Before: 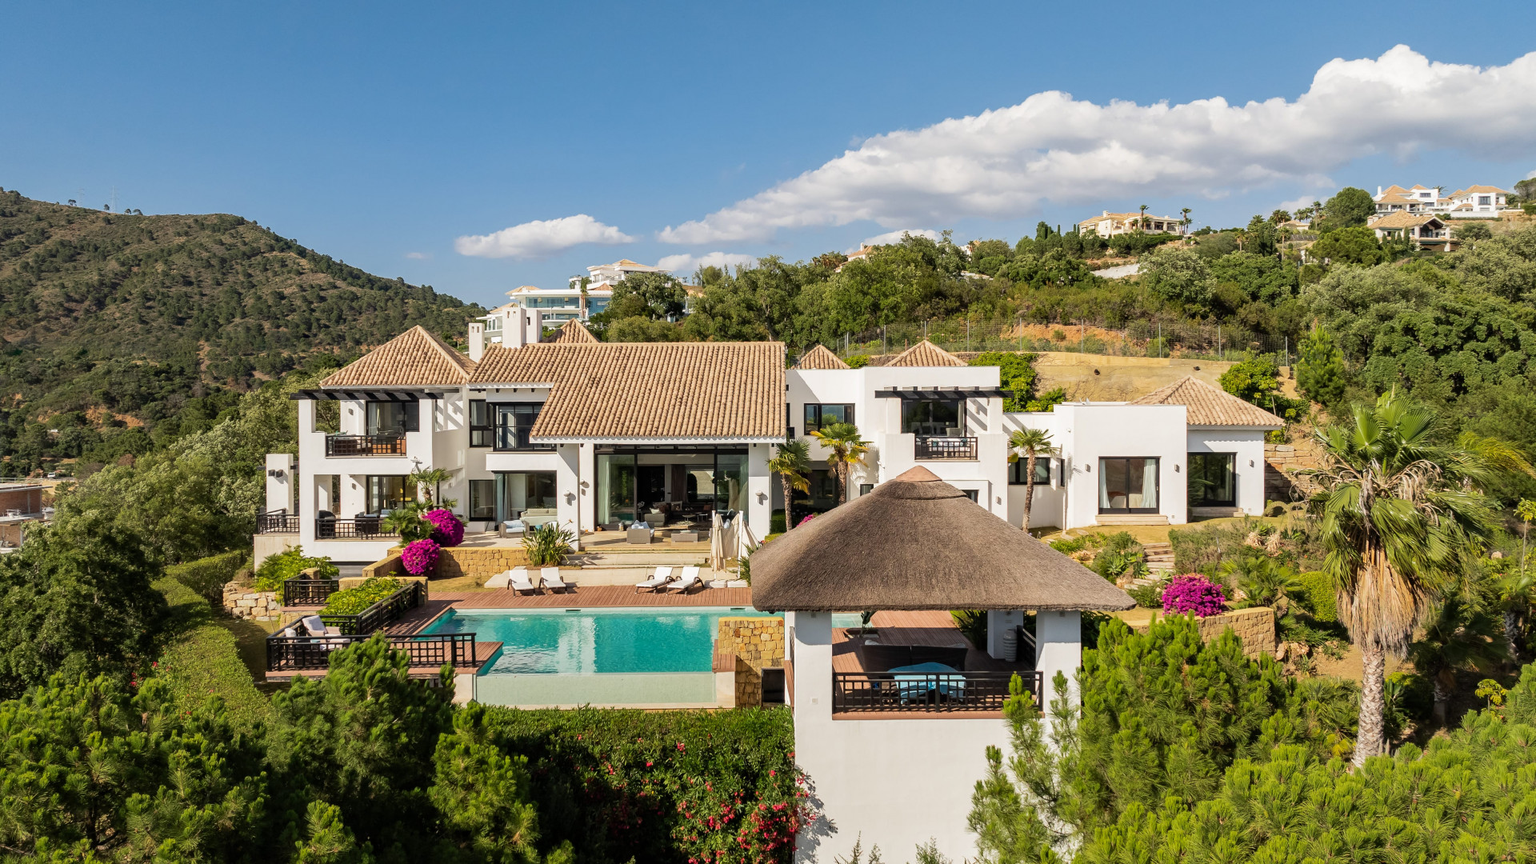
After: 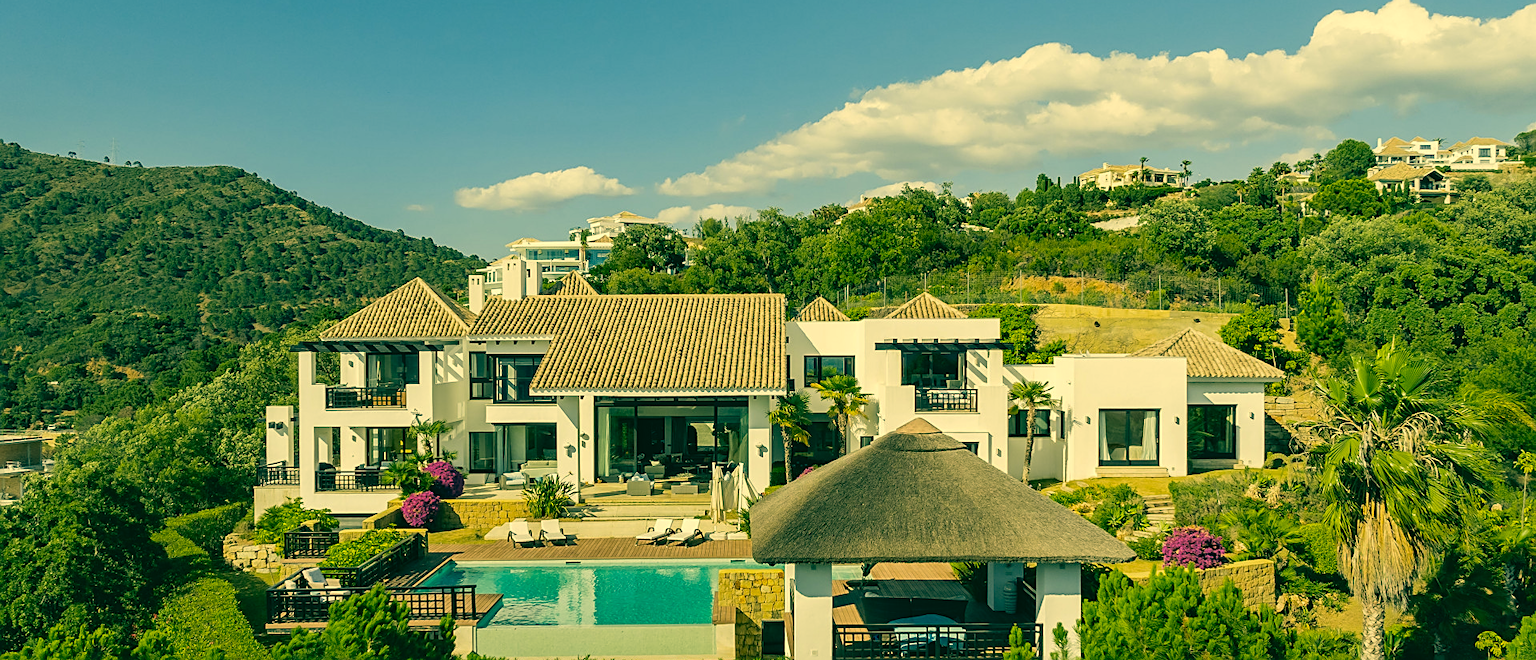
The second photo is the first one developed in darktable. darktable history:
crop: top 5.607%, bottom 17.986%
sharpen: on, module defaults
color correction: highlights a* 1.84, highlights b* 34.7, shadows a* -36.14, shadows b* -6
